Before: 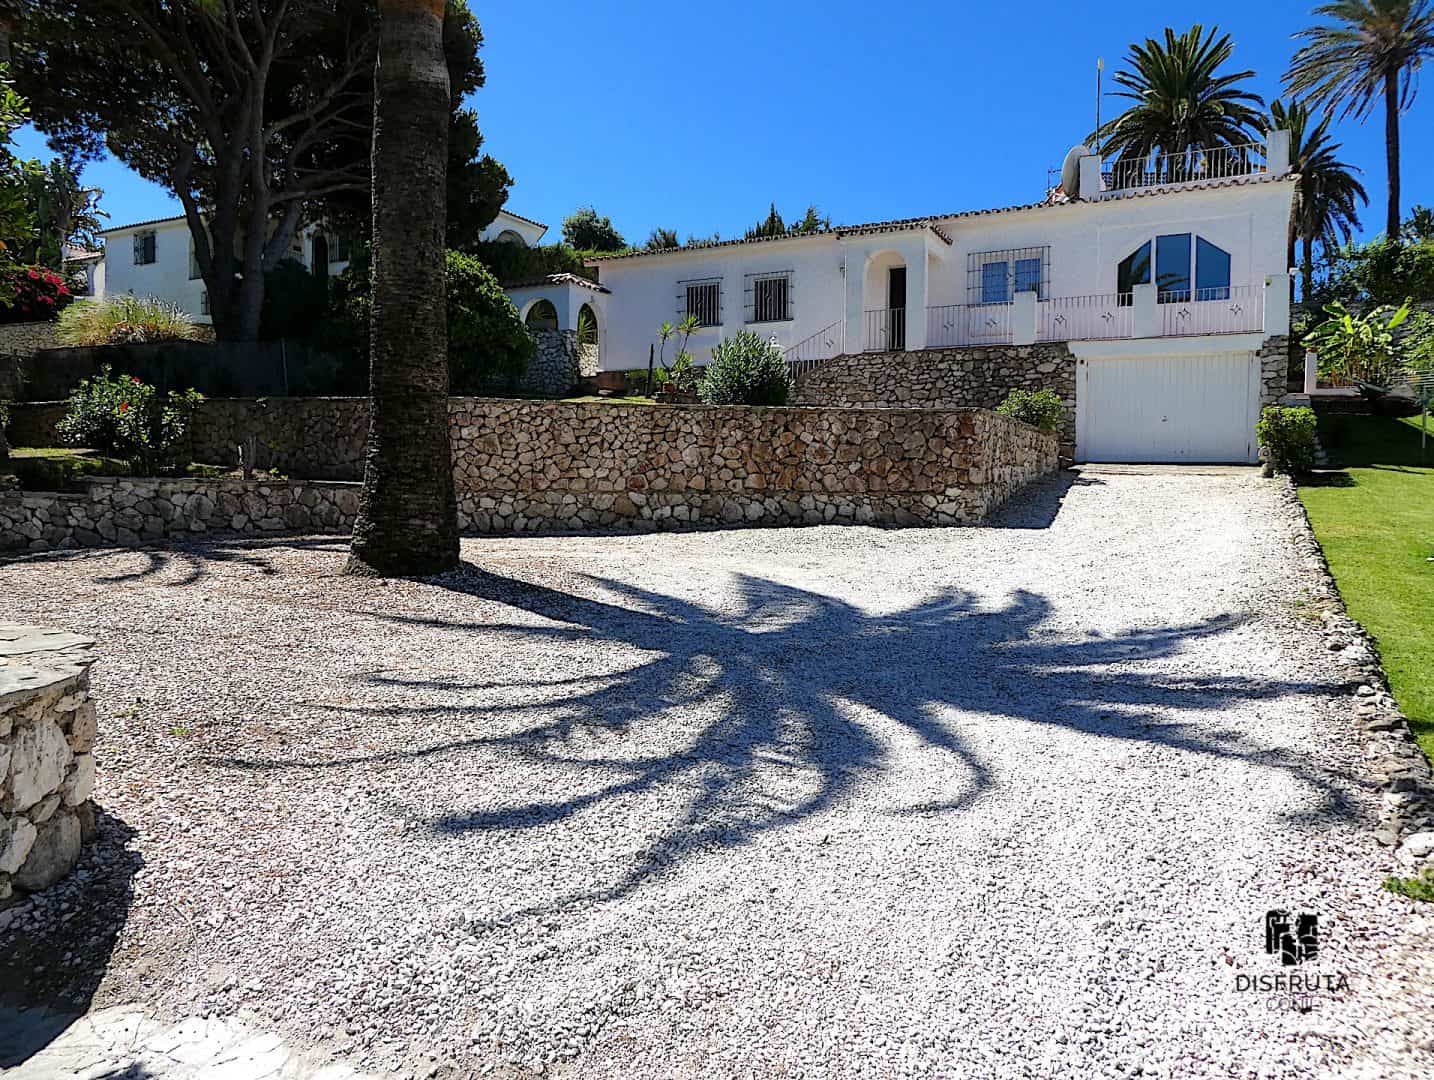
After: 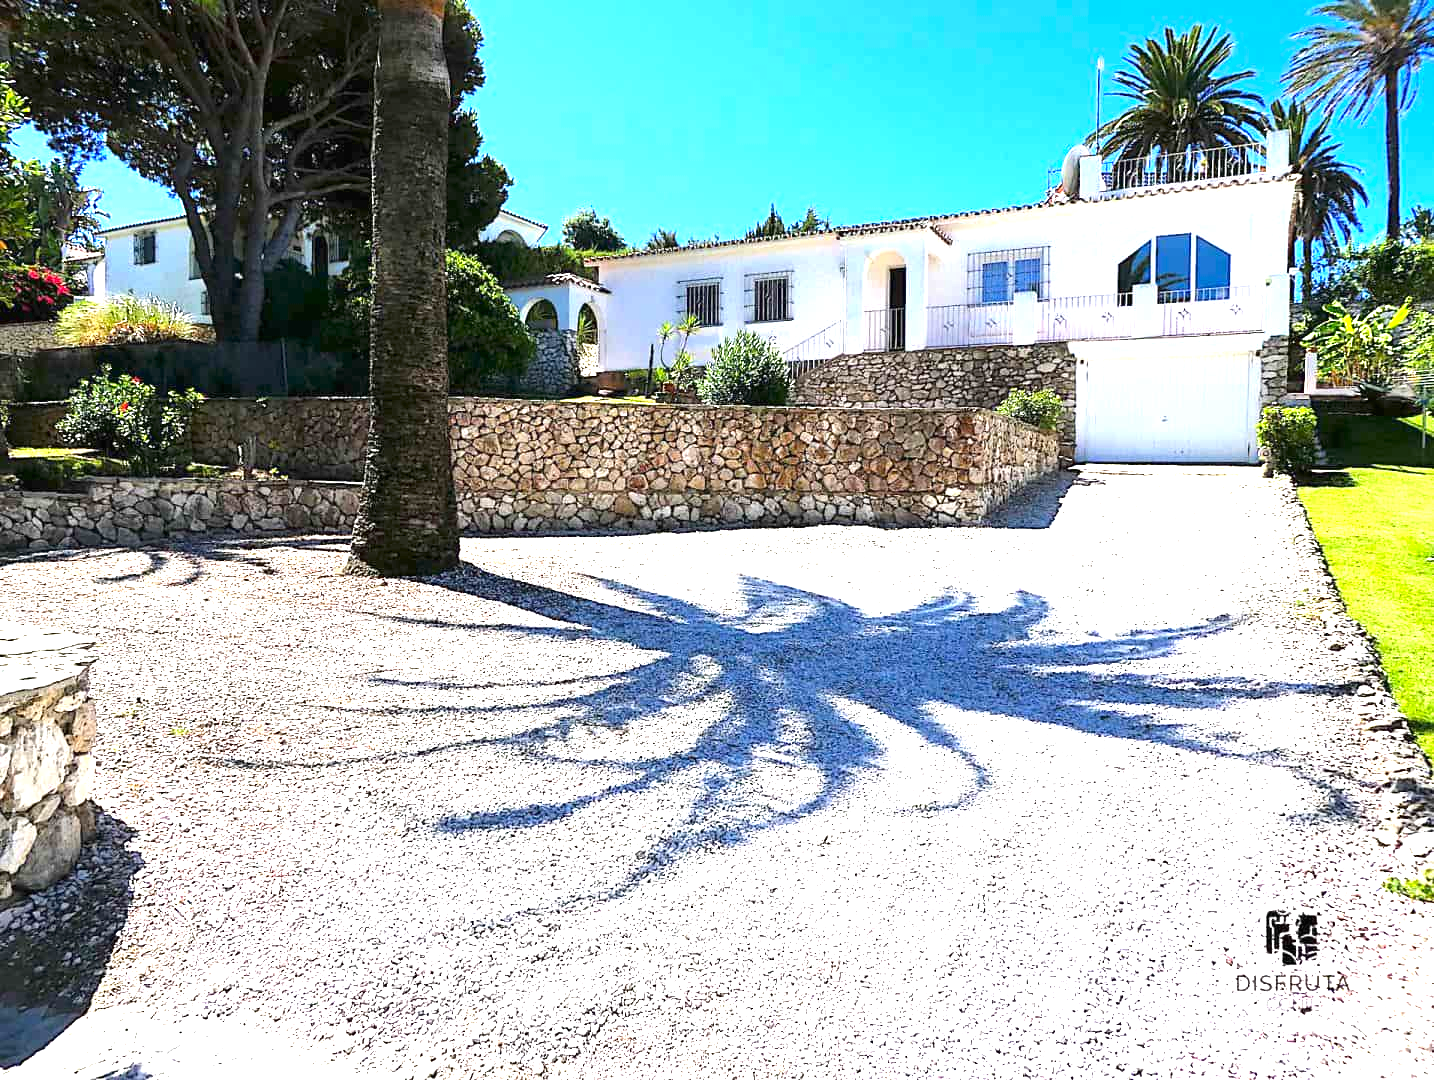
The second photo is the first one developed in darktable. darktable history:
color balance rgb: perceptual saturation grading › global saturation 10%, global vibrance 10%
exposure: black level correction 0, exposure 1.75 EV, compensate exposure bias true, compensate highlight preservation false
